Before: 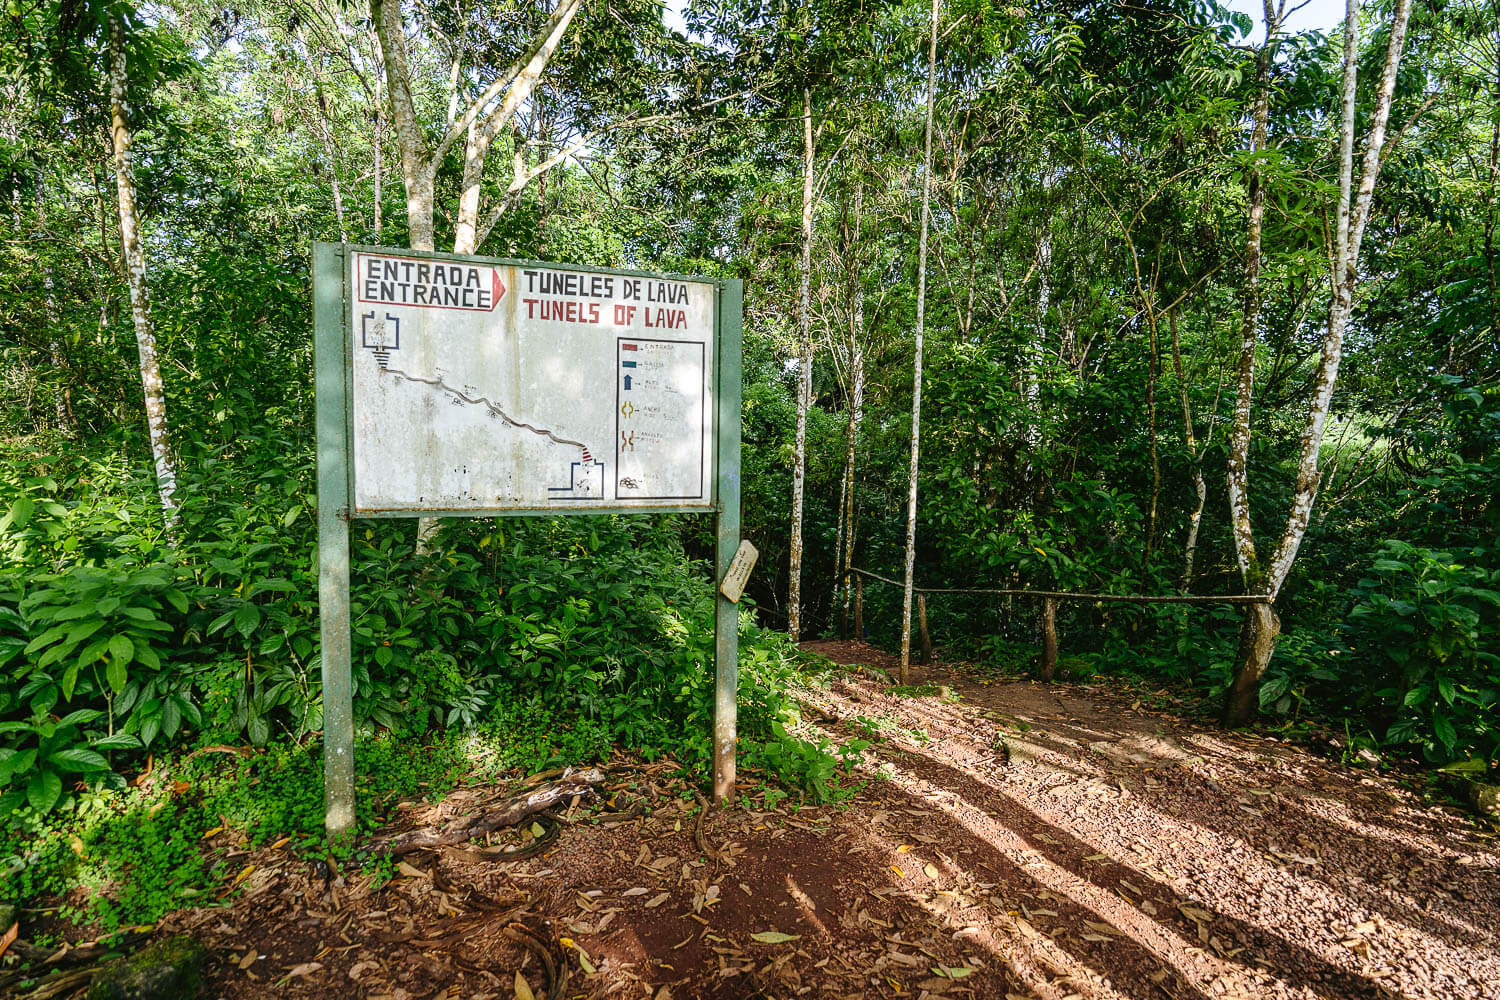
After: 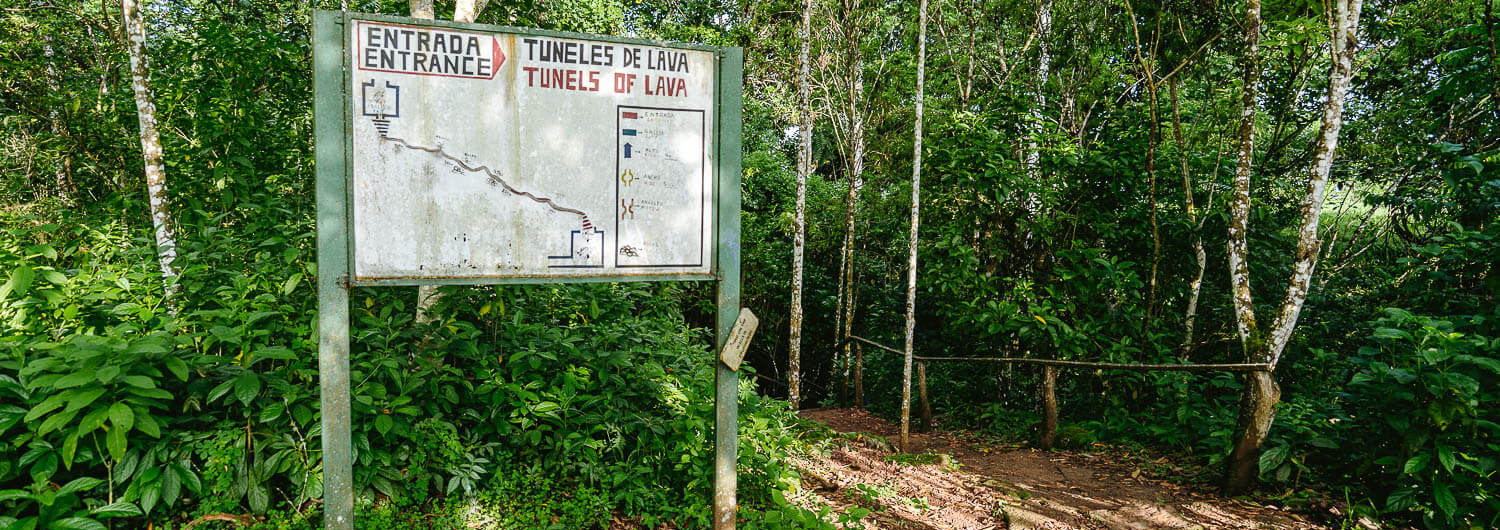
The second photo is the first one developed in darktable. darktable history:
crop and rotate: top 23.27%, bottom 23.653%
